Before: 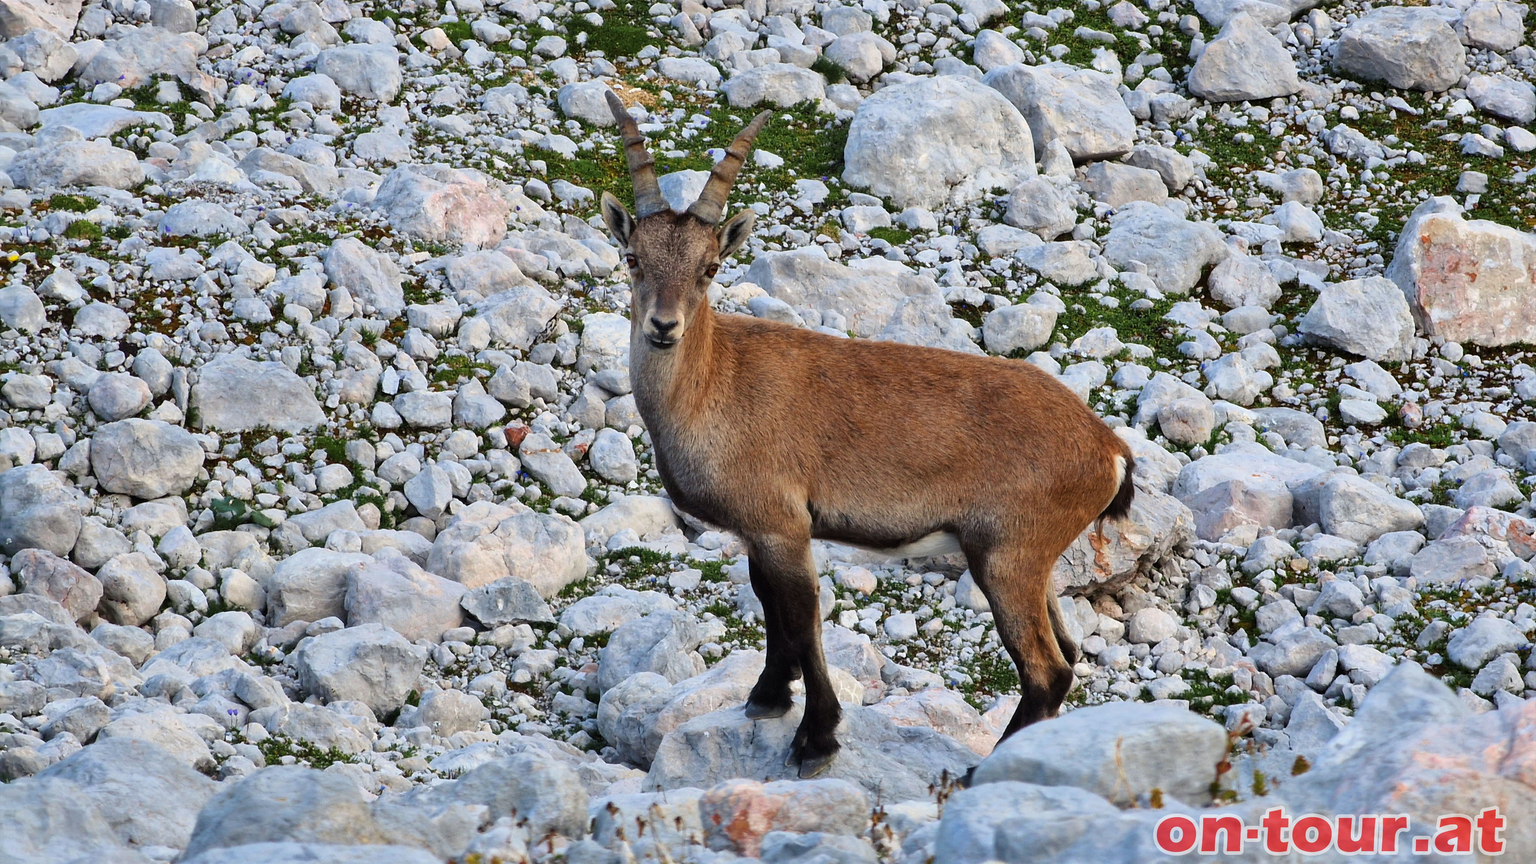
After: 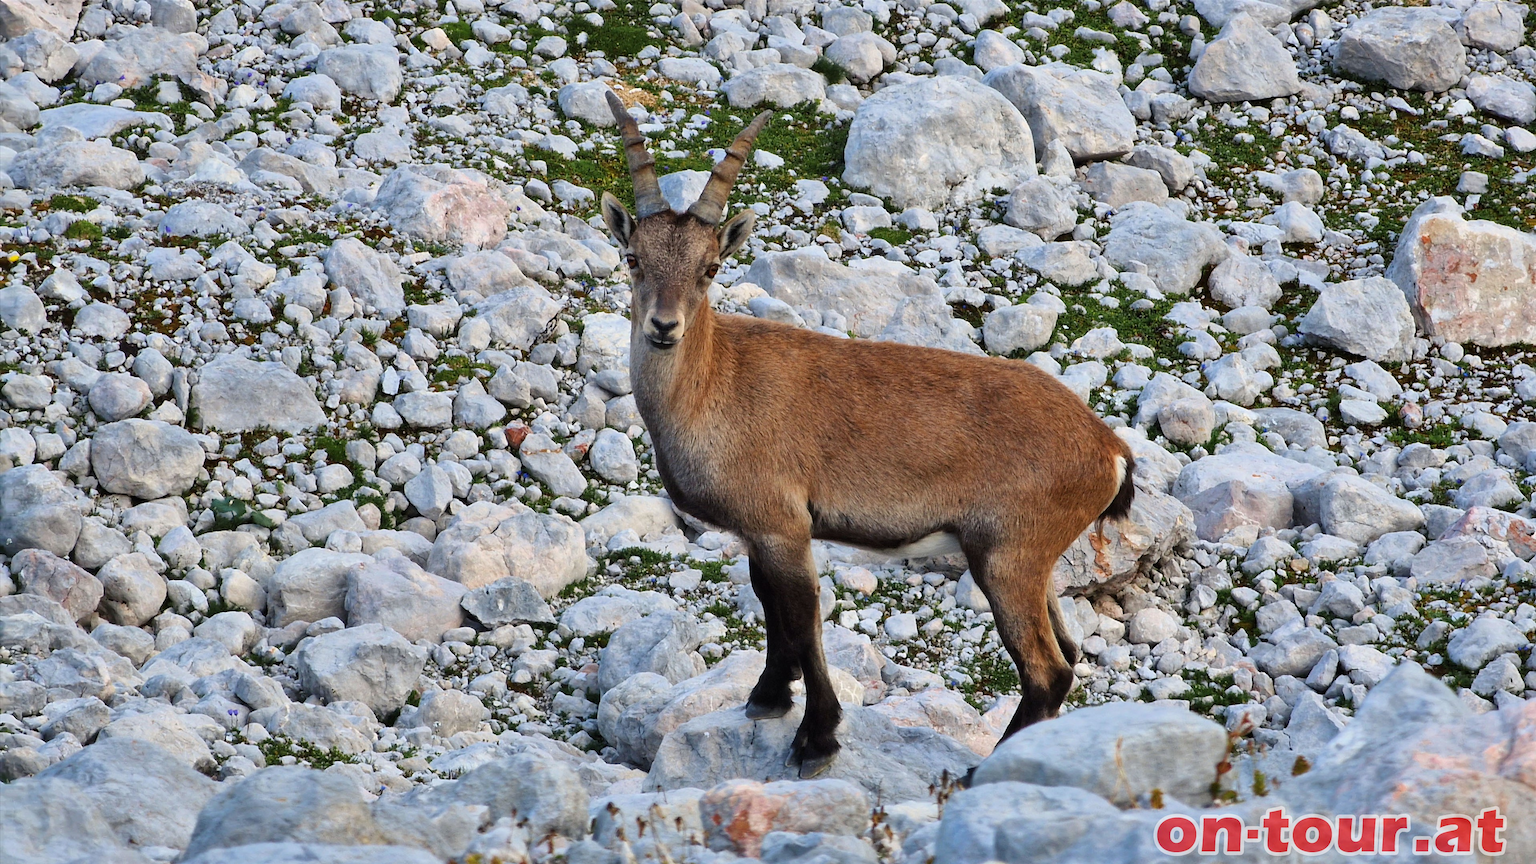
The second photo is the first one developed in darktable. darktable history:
shadows and highlights: shadows 29.61, highlights -30.29, low approximation 0.01, soften with gaussian
